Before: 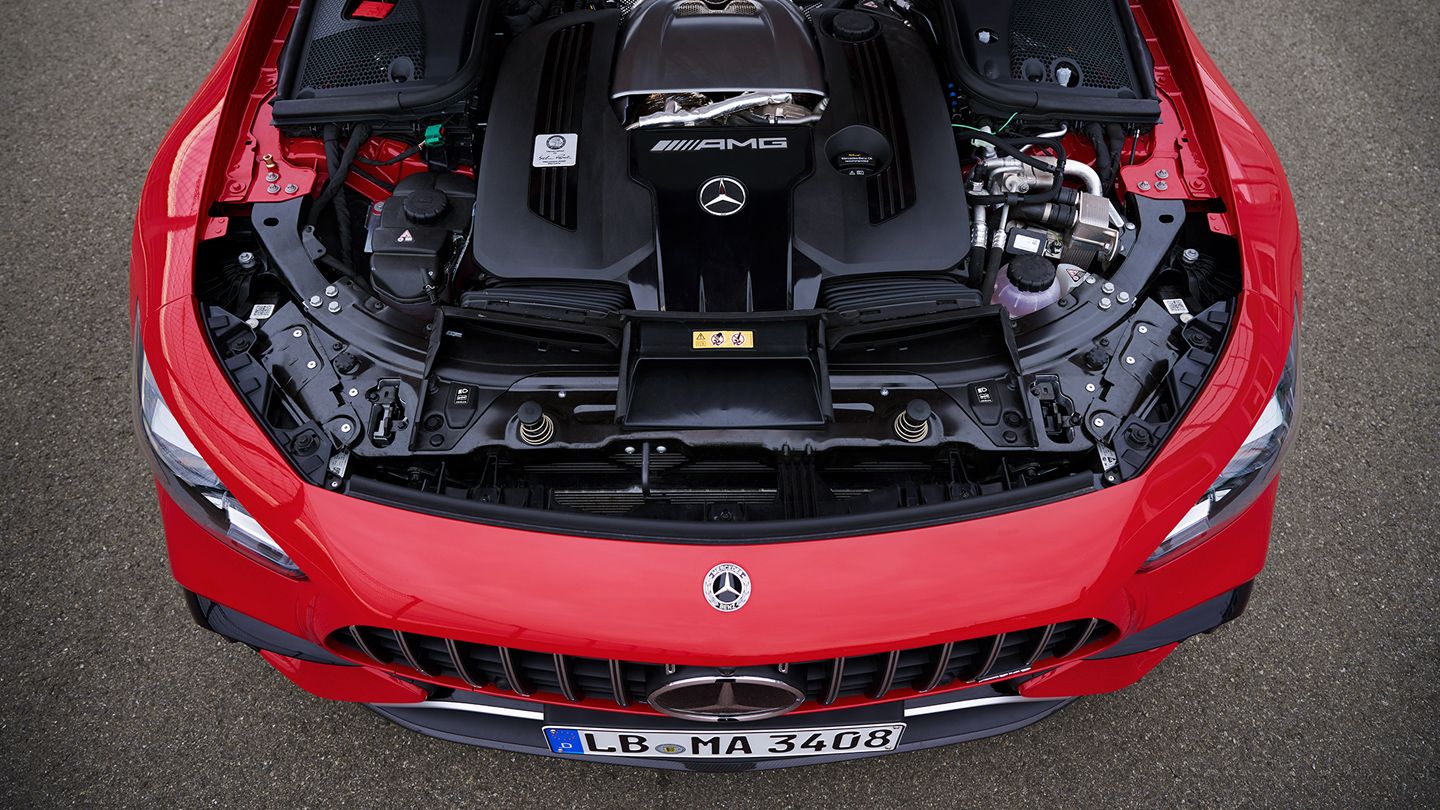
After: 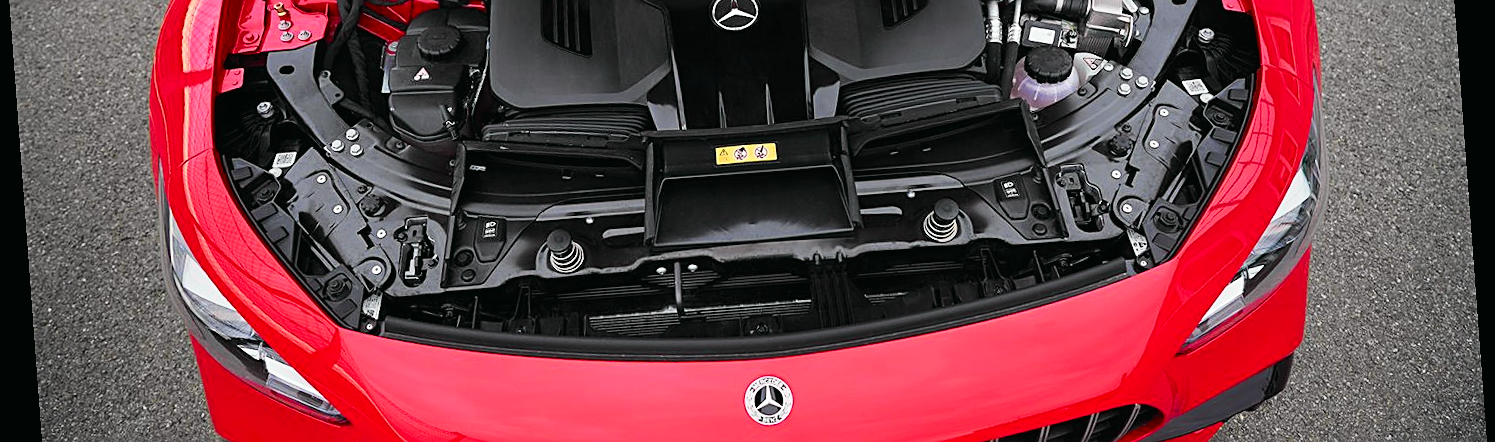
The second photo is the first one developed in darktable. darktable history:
sharpen: on, module defaults
rotate and perspective: rotation -4.25°, automatic cropping off
tone curve: curves: ch0 [(0, 0.012) (0.093, 0.11) (0.345, 0.425) (0.457, 0.562) (0.628, 0.738) (0.839, 0.909) (0.998, 0.978)]; ch1 [(0, 0) (0.437, 0.408) (0.472, 0.47) (0.502, 0.497) (0.527, 0.523) (0.568, 0.577) (0.62, 0.66) (0.669, 0.748) (0.859, 0.899) (1, 1)]; ch2 [(0, 0) (0.33, 0.301) (0.421, 0.443) (0.473, 0.498) (0.509, 0.502) (0.535, 0.545) (0.549, 0.576) (0.644, 0.703) (1, 1)], color space Lab, independent channels, preserve colors none
crop and rotate: top 26.056%, bottom 25.543%
